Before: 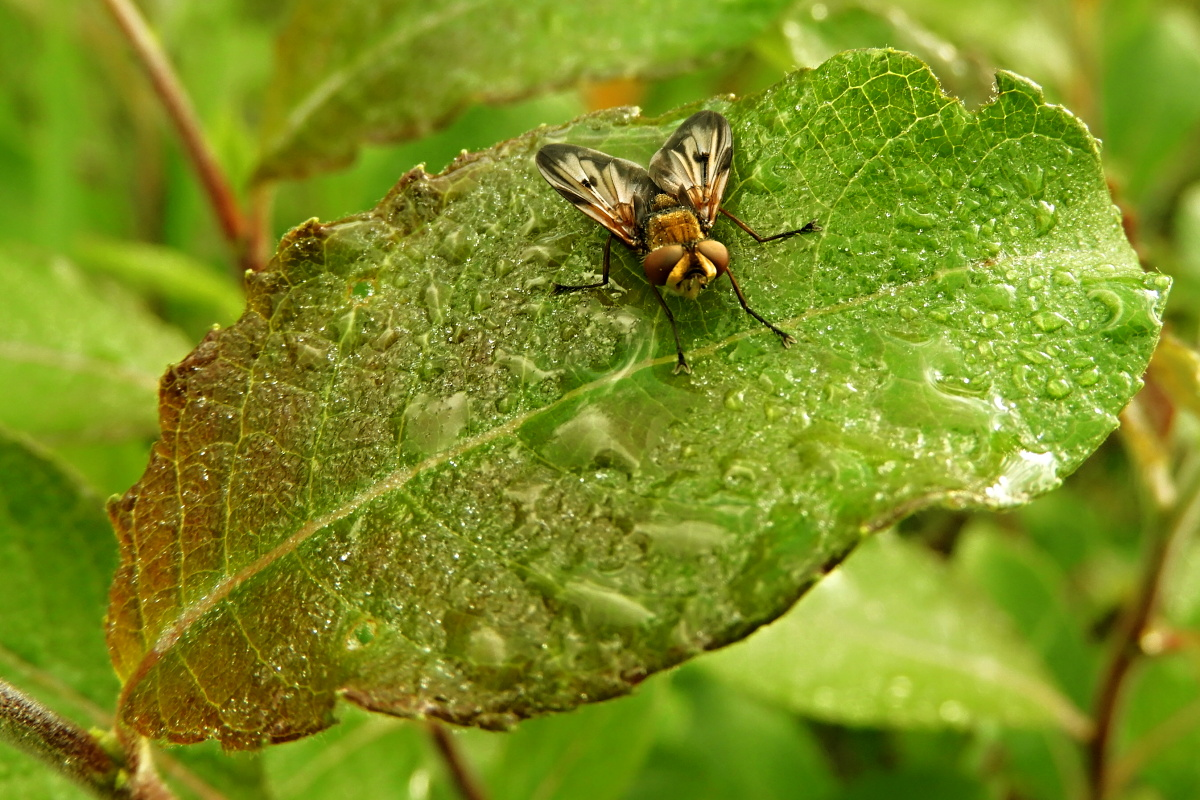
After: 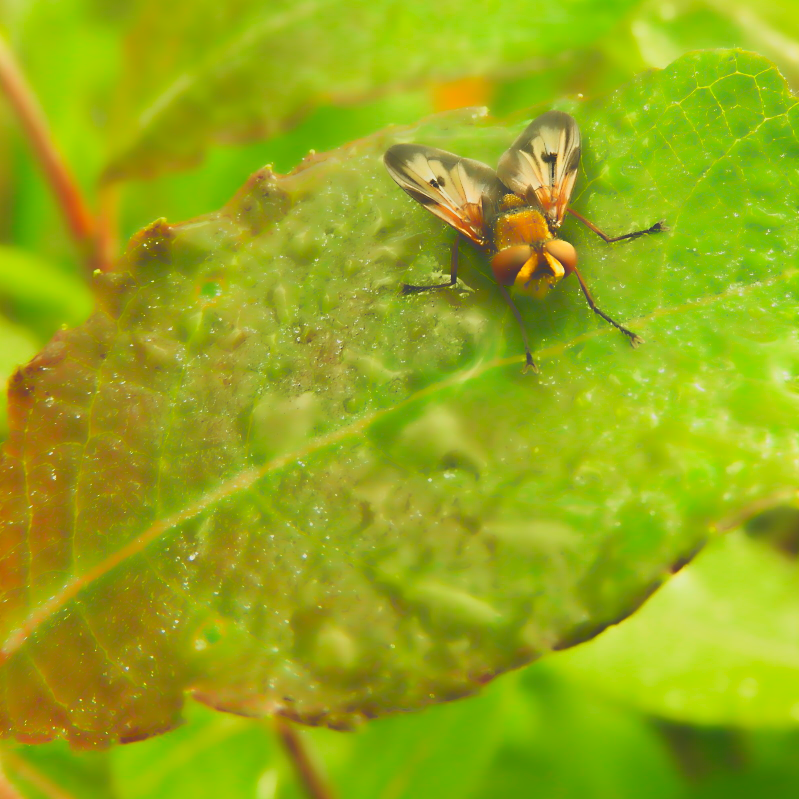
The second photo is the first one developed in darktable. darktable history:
contrast brightness saturation: contrast 0.2, brightness 0.16, saturation 0.22
exposure: black level correction 0.001, exposure 0.14 EV, compensate highlight preservation false
crop and rotate: left 12.673%, right 20.66%
lowpass: radius 4, soften with bilateral filter, unbound 0
local contrast: detail 69%
